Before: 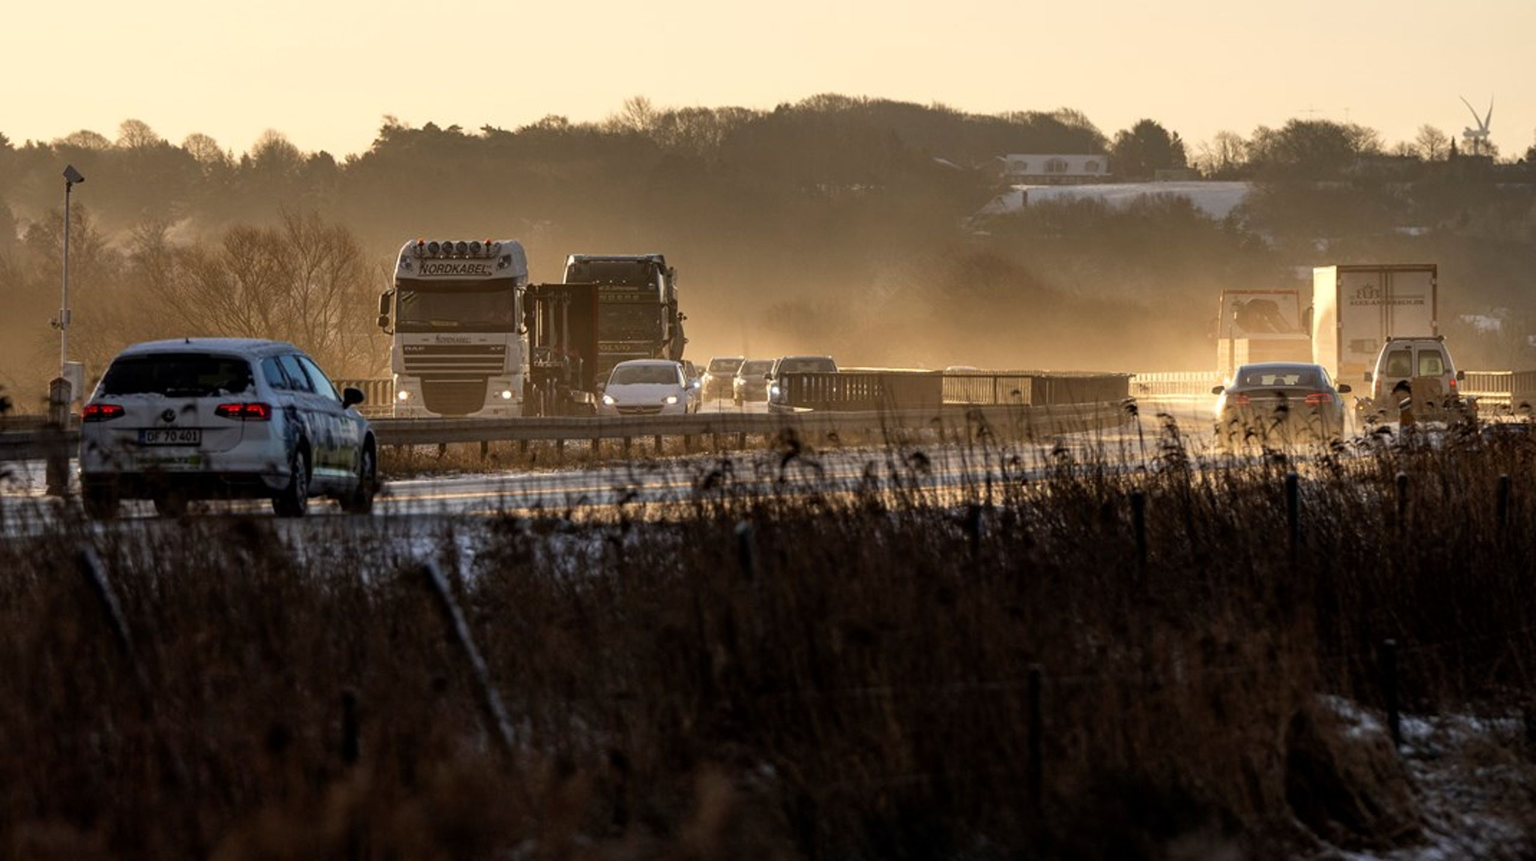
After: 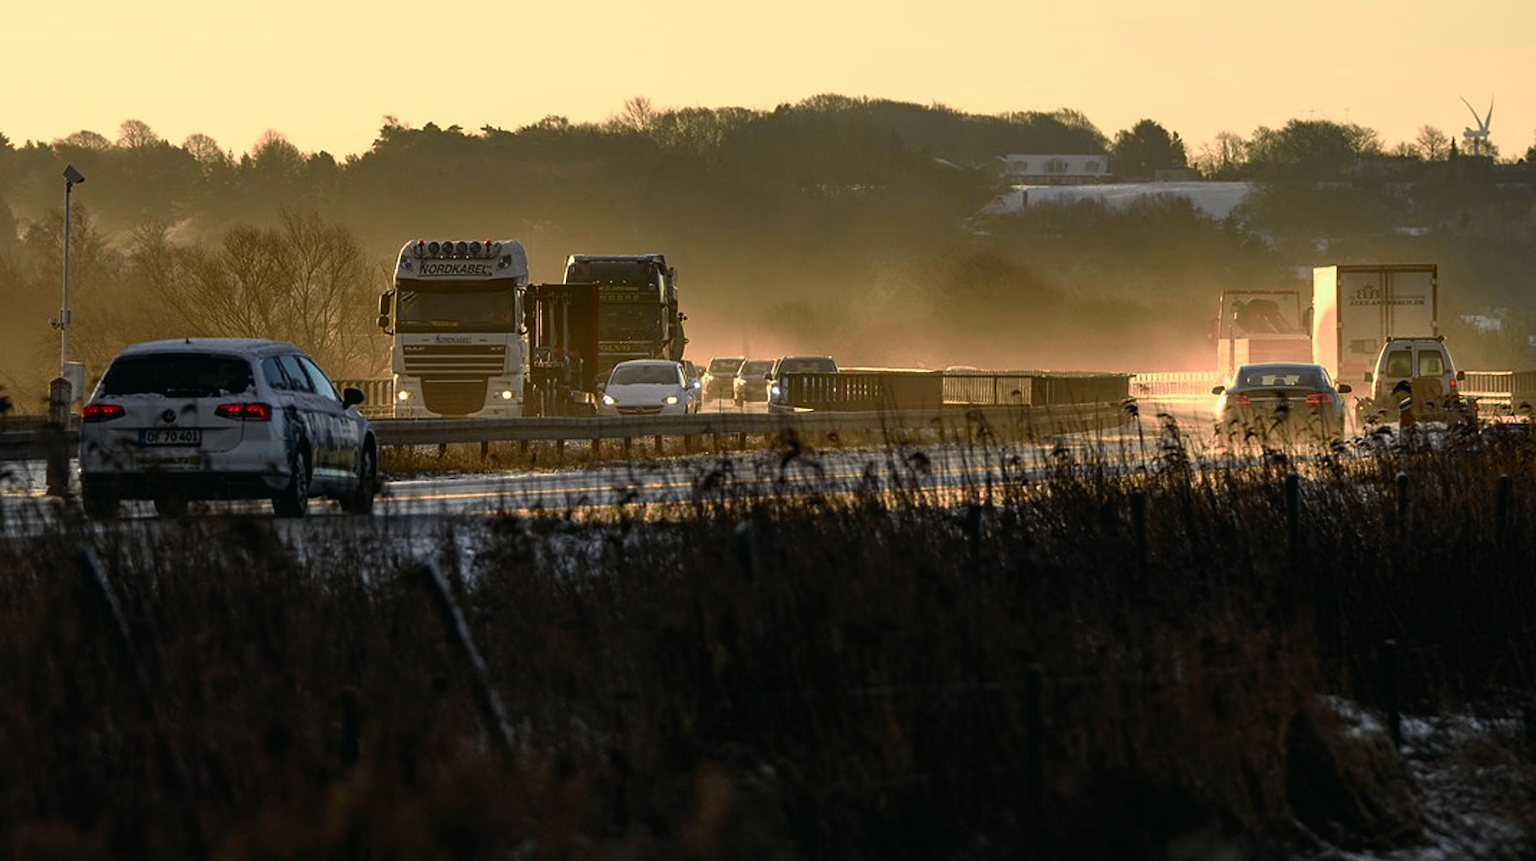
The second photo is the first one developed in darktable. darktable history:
tone curve: curves: ch0 [(0, 0.013) (0.104, 0.103) (0.258, 0.267) (0.448, 0.489) (0.709, 0.794) (0.895, 0.915) (0.994, 0.971)]; ch1 [(0, 0) (0.335, 0.298) (0.446, 0.416) (0.488, 0.488) (0.515, 0.504) (0.581, 0.615) (0.635, 0.661) (1, 1)]; ch2 [(0, 0) (0.314, 0.306) (0.436, 0.447) (0.502, 0.5) (0.538, 0.541) (0.568, 0.603) (0.641, 0.635) (0.717, 0.701) (1, 1)], color space Lab, independent channels, preserve colors none
base curve: curves: ch0 [(0, 0) (0.595, 0.418) (1, 1)], preserve colors none
sharpen: on, module defaults
